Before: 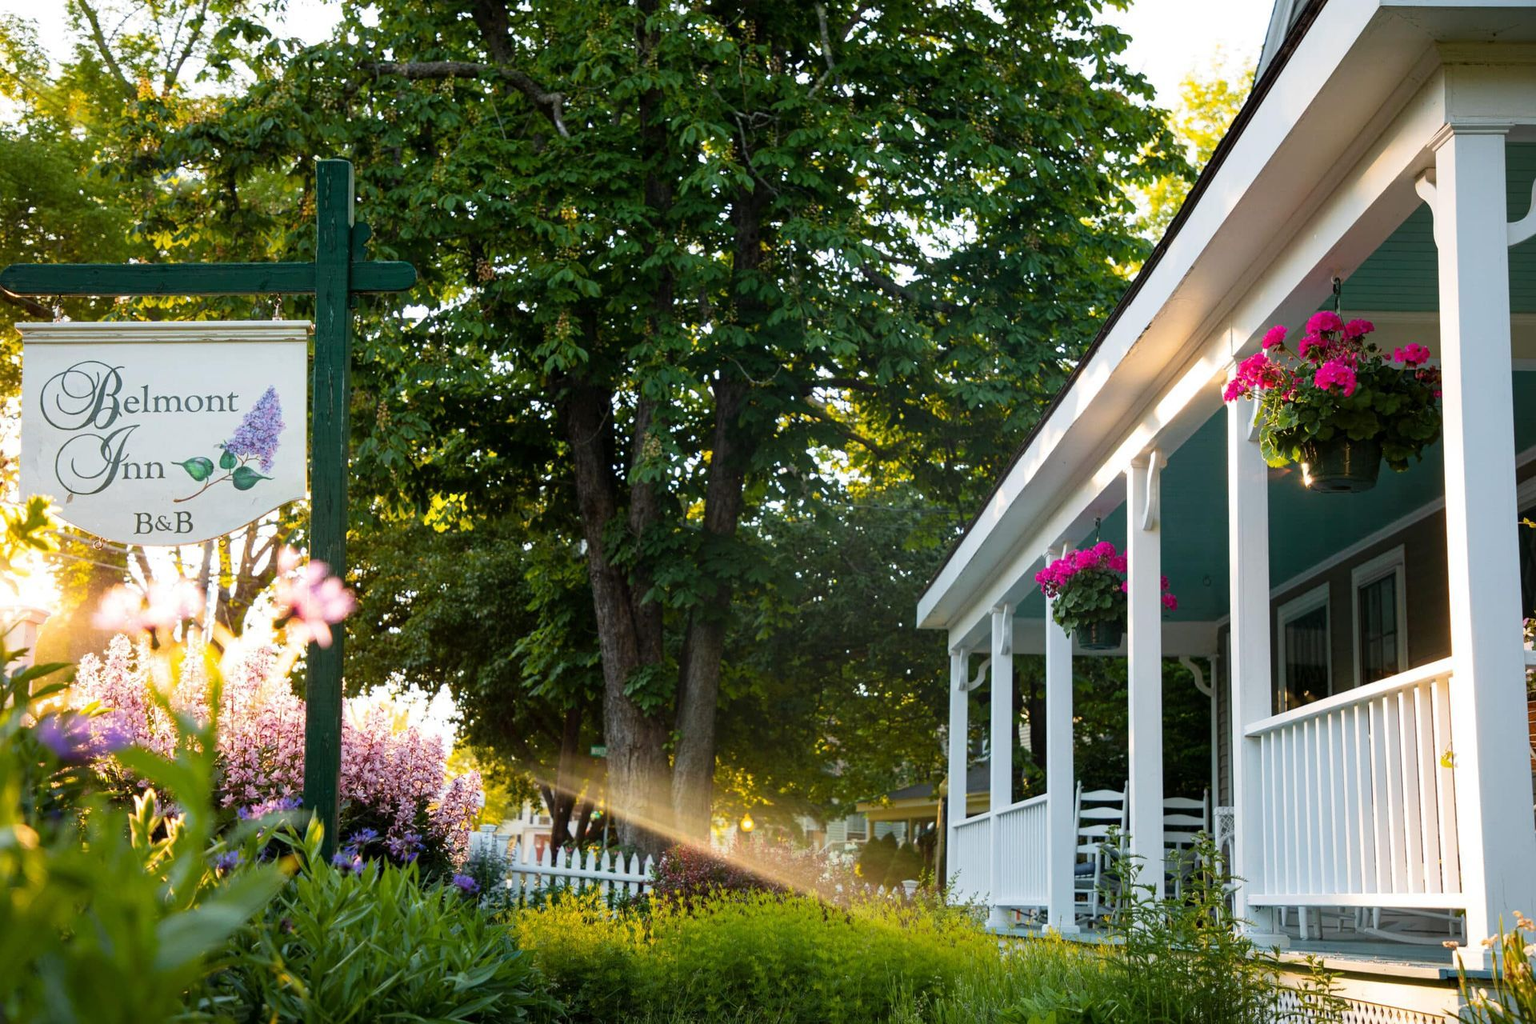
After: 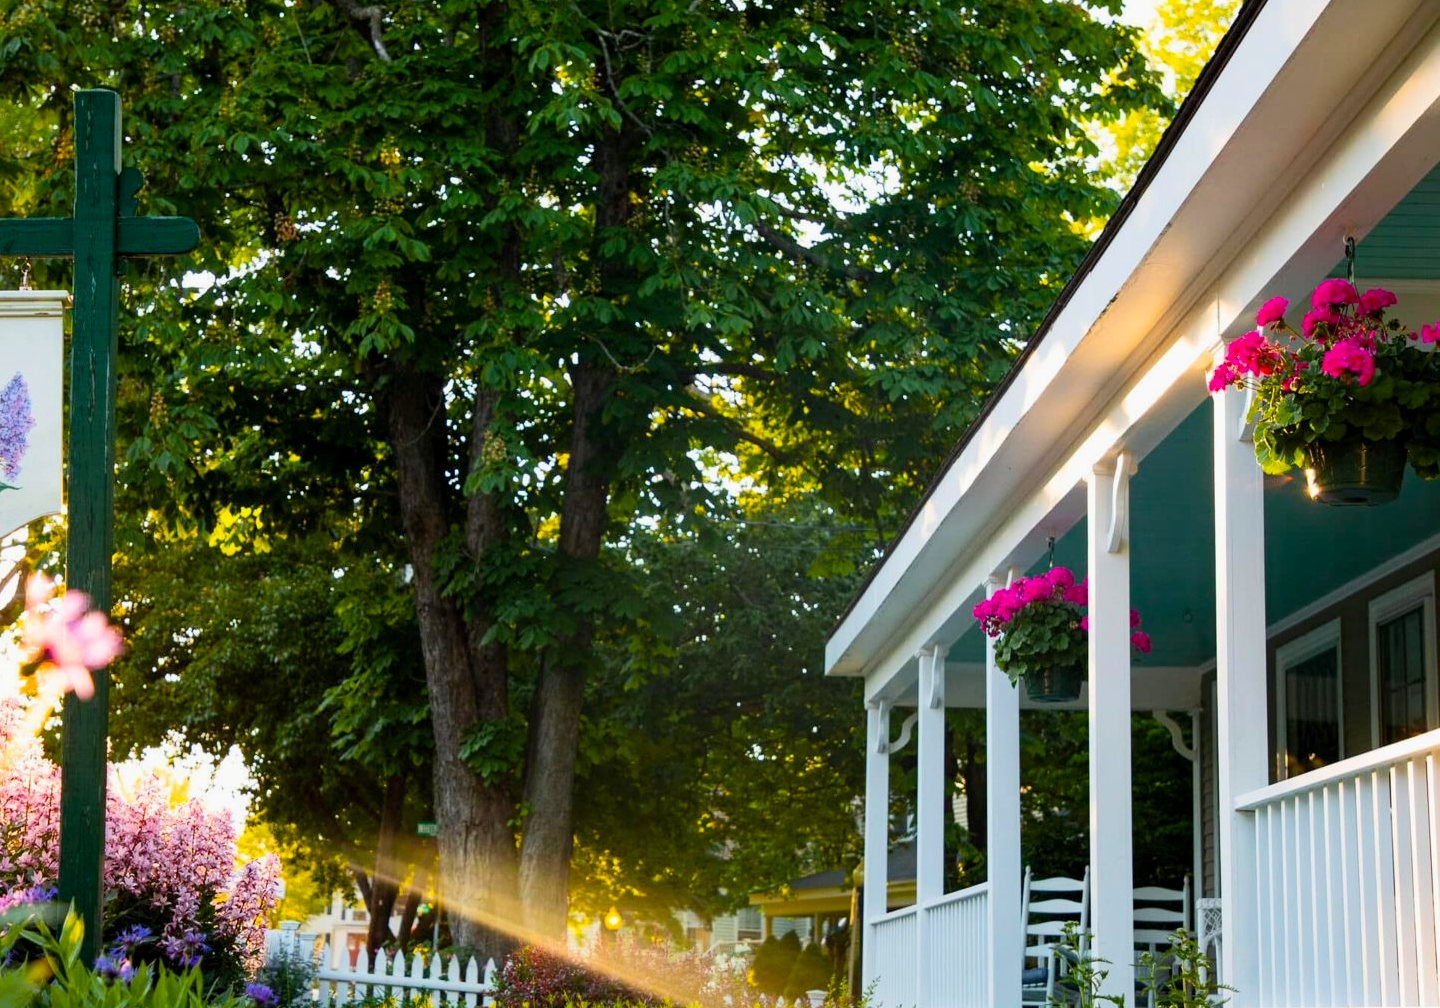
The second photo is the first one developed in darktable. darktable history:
crop: left 16.76%, top 8.652%, right 8.227%, bottom 12.589%
exposure: black level correction 0.001, compensate highlight preservation false
tone equalizer: -8 EV -0.002 EV, -7 EV 0.004 EV, -6 EV -0.036 EV, -5 EV 0.013 EV, -4 EV -0.023 EV, -3 EV 0.038 EV, -2 EV -0.075 EV, -1 EV -0.309 EV, +0 EV -0.568 EV, edges refinement/feathering 500, mask exposure compensation -1.57 EV, preserve details no
color balance rgb: highlights gain › luminance 14.646%, perceptual saturation grading › global saturation 30.439%, perceptual brilliance grading › highlights 2.741%
